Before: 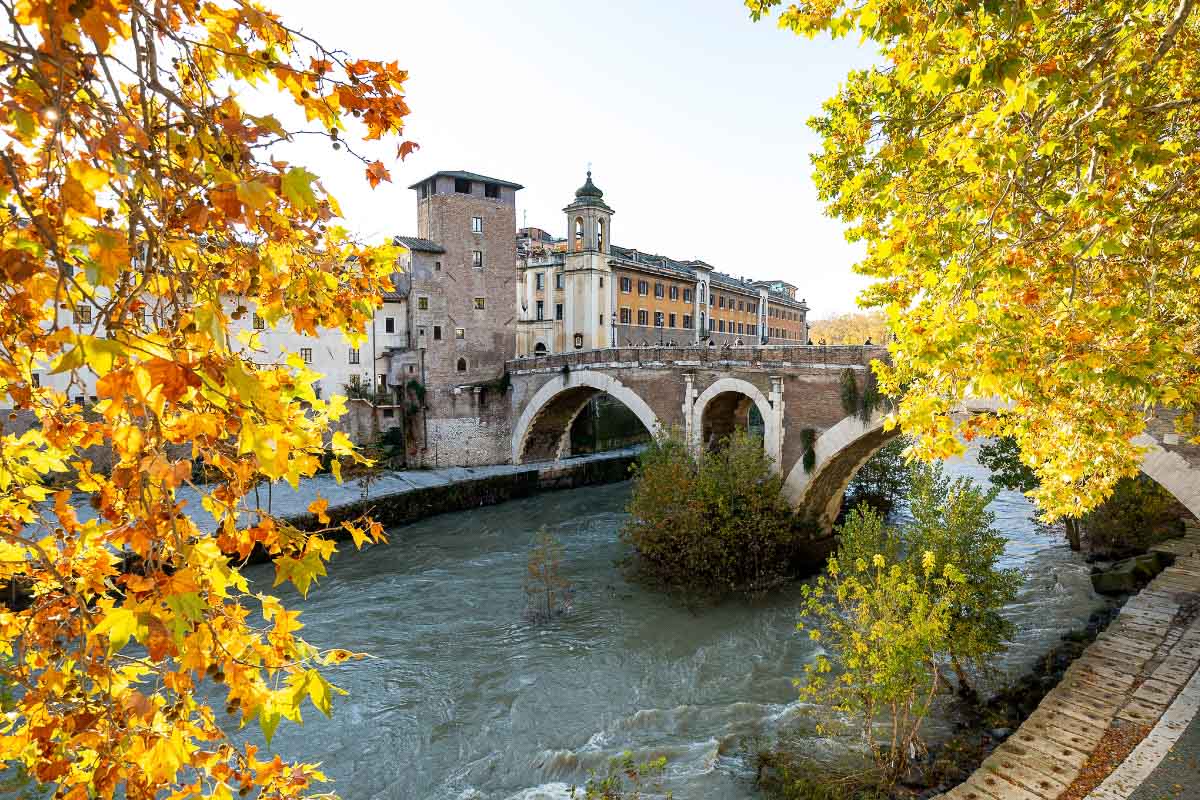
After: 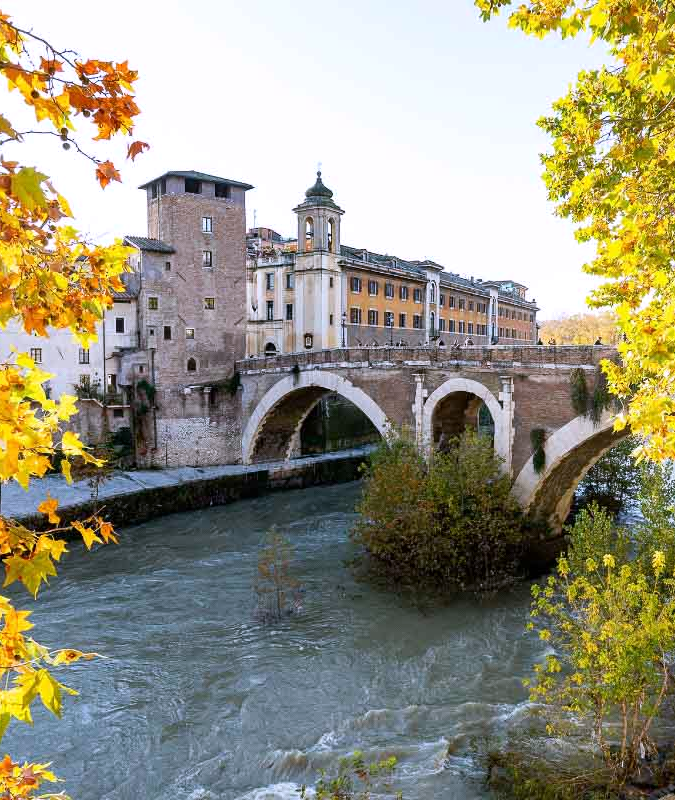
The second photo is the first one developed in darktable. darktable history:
white balance: red 1.004, blue 1.096
crop and rotate: left 22.516%, right 21.234%
